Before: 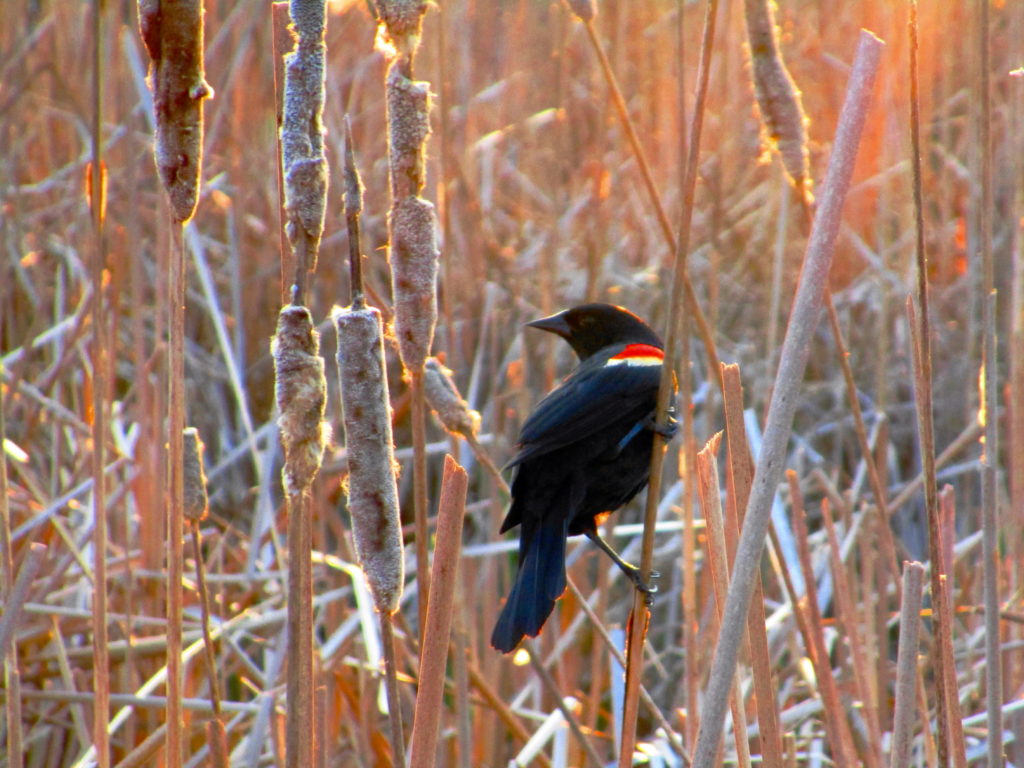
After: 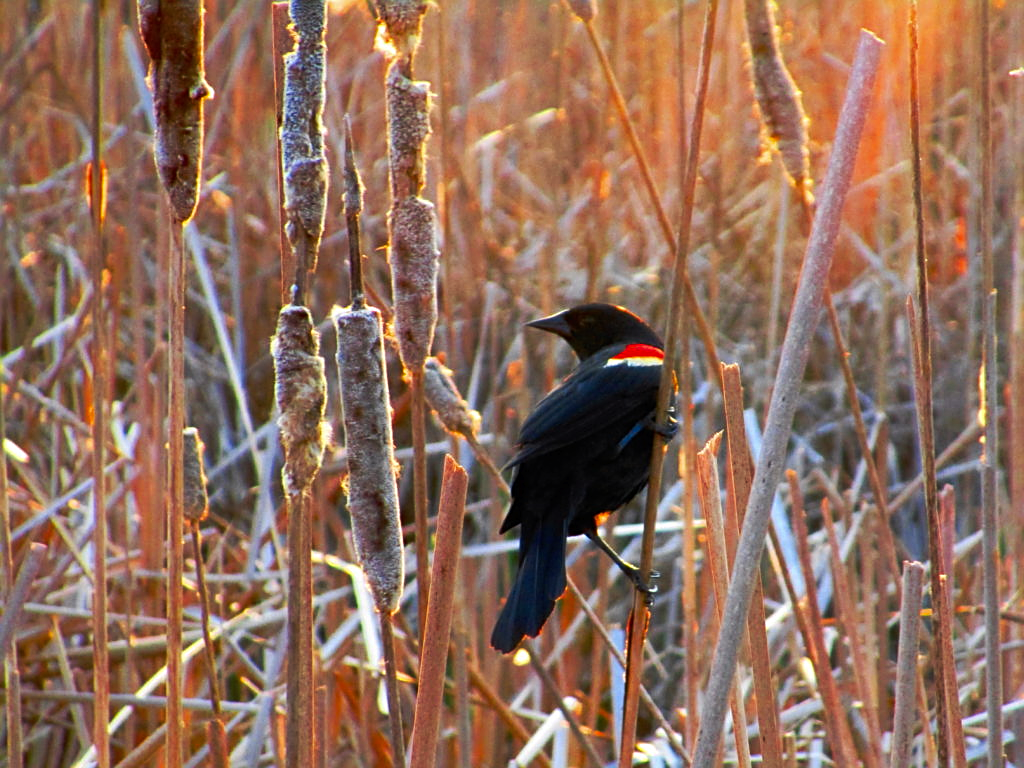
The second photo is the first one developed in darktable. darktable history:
exposure: compensate highlight preservation false
tone curve: curves: ch0 [(0, 0) (0.003, 0.006) (0.011, 0.01) (0.025, 0.017) (0.044, 0.029) (0.069, 0.043) (0.1, 0.064) (0.136, 0.091) (0.177, 0.128) (0.224, 0.162) (0.277, 0.206) (0.335, 0.258) (0.399, 0.324) (0.468, 0.404) (0.543, 0.499) (0.623, 0.595) (0.709, 0.693) (0.801, 0.786) (0.898, 0.883) (1, 1)], preserve colors none
sharpen: on, module defaults
